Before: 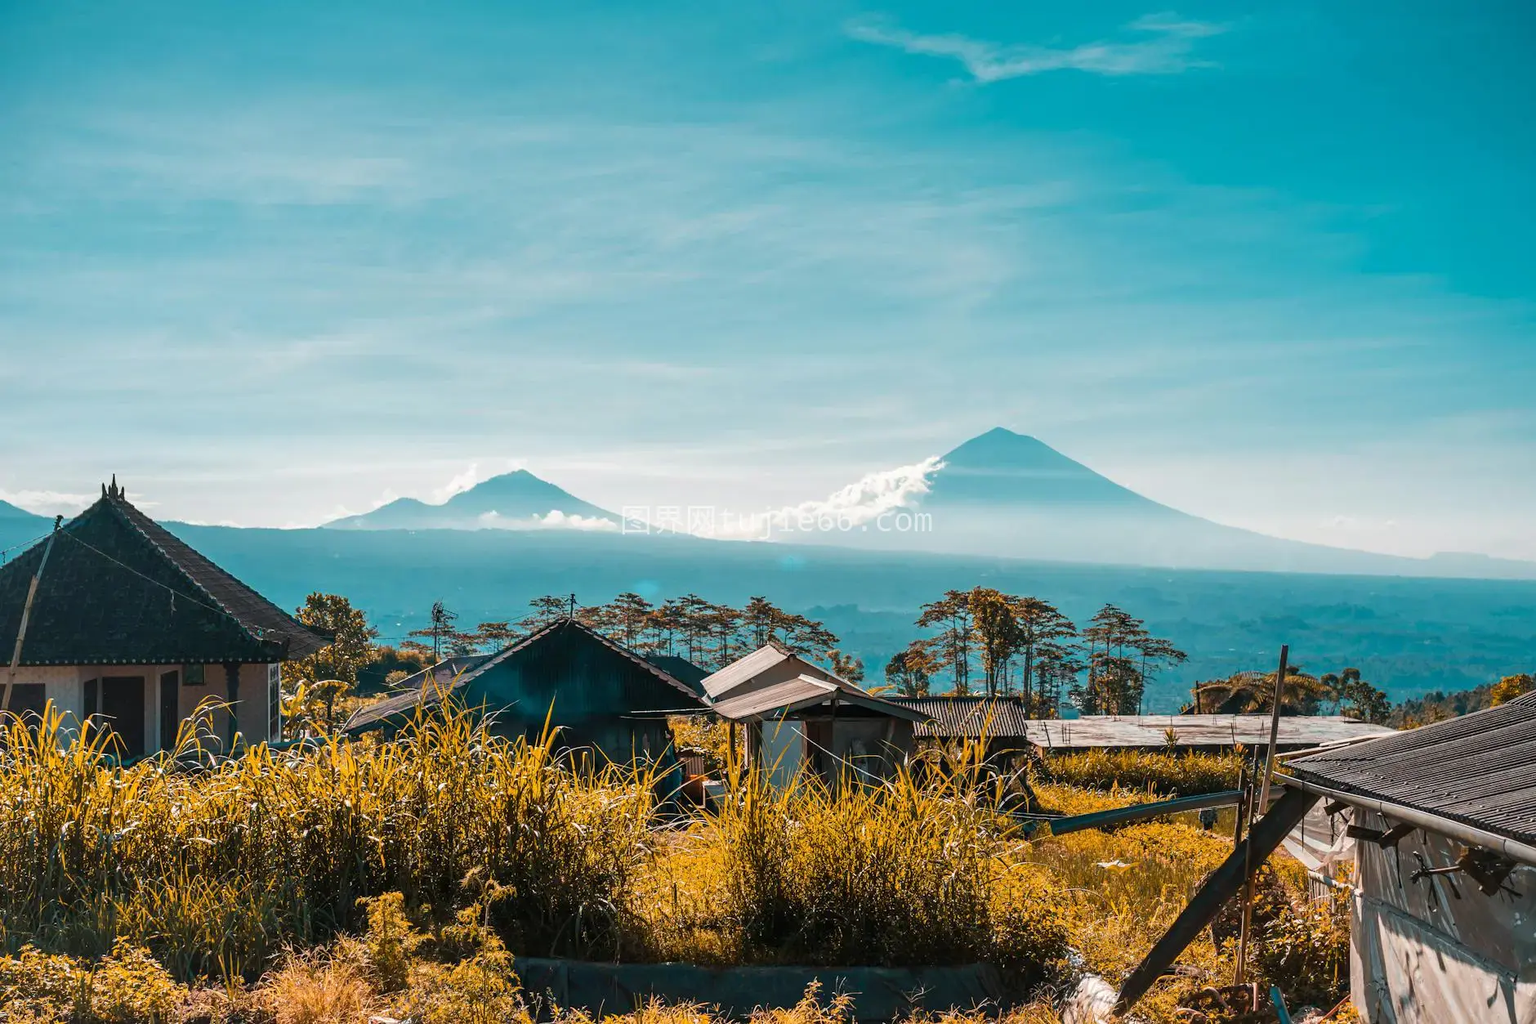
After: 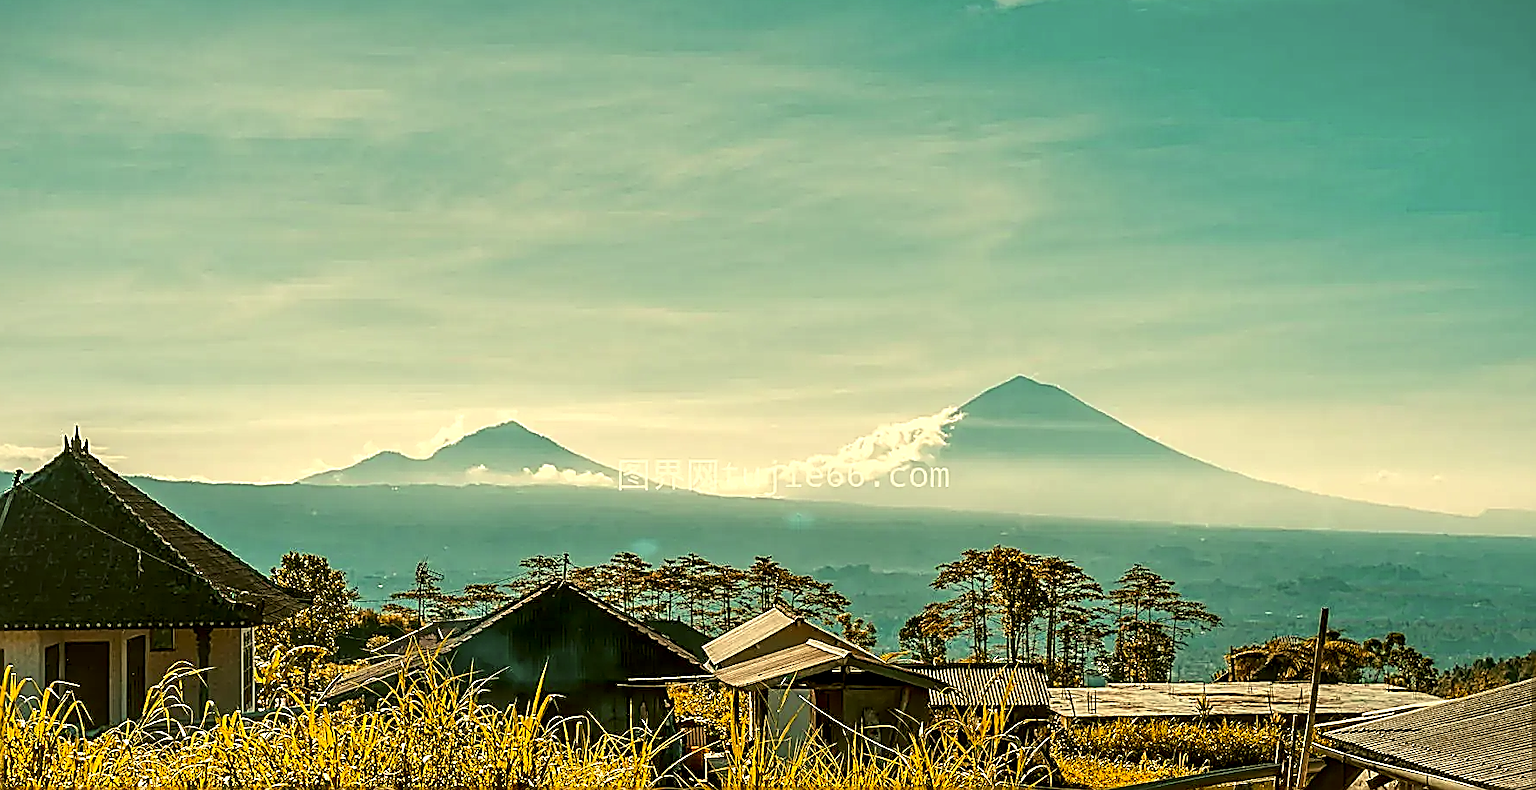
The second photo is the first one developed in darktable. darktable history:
color correction: highlights a* 0.162, highlights b* 29.53, shadows a* -0.162, shadows b* 21.09
sharpen: amount 1.861
local contrast: detail 135%, midtone range 0.75
crop: left 2.737%, top 7.287%, right 3.421%, bottom 20.179%
